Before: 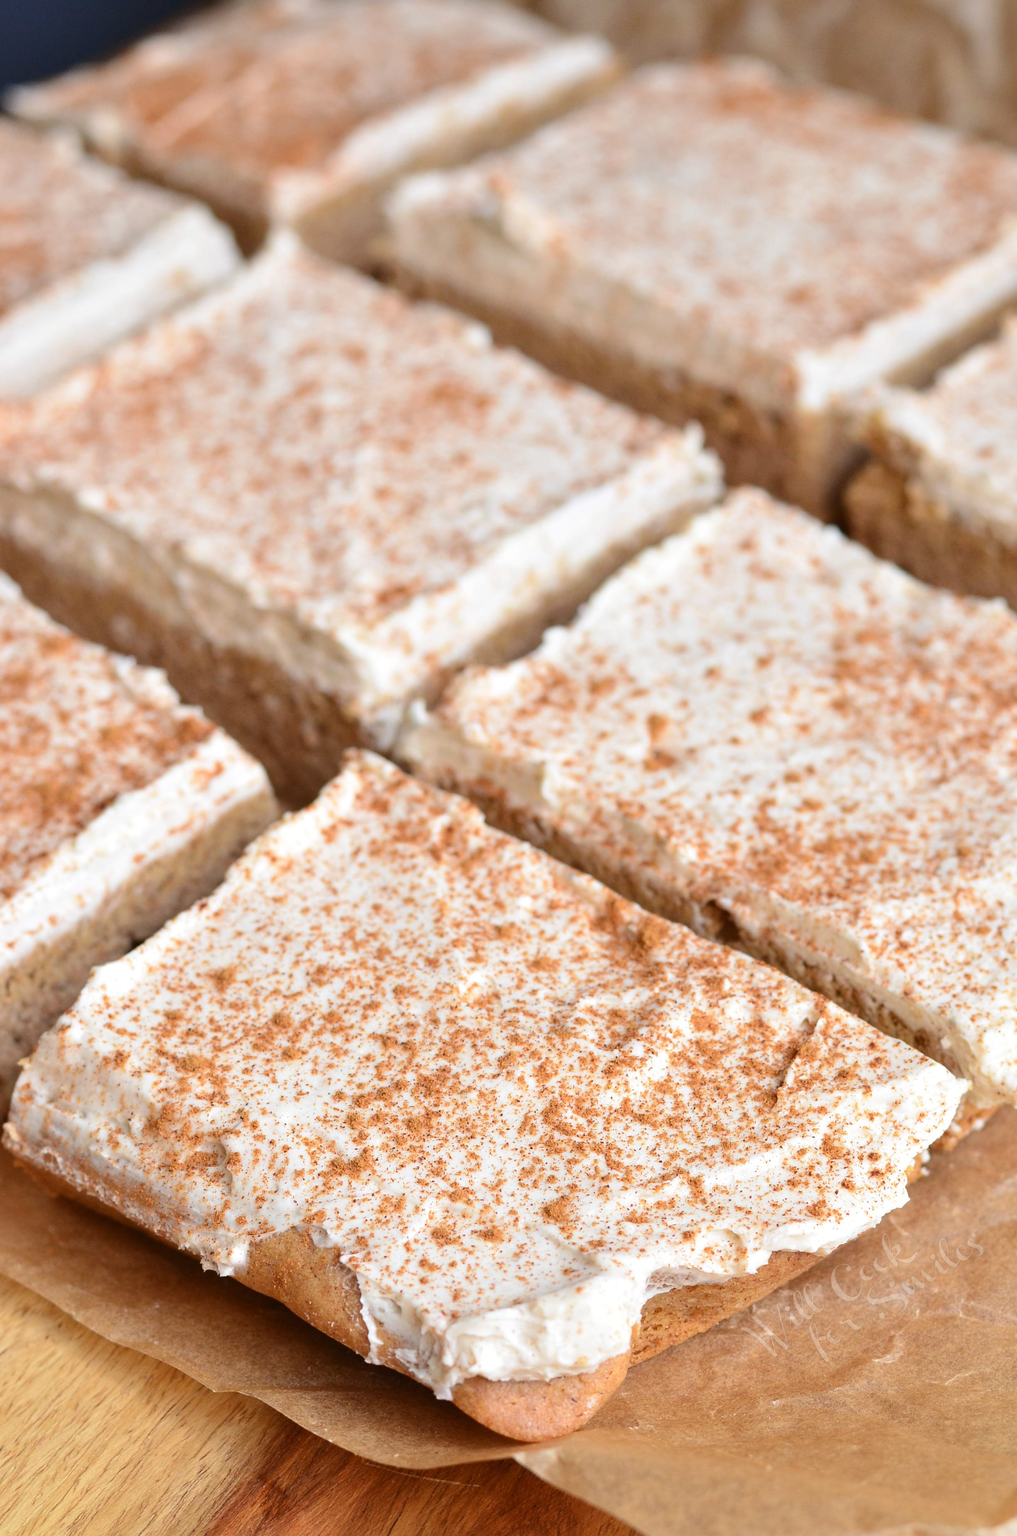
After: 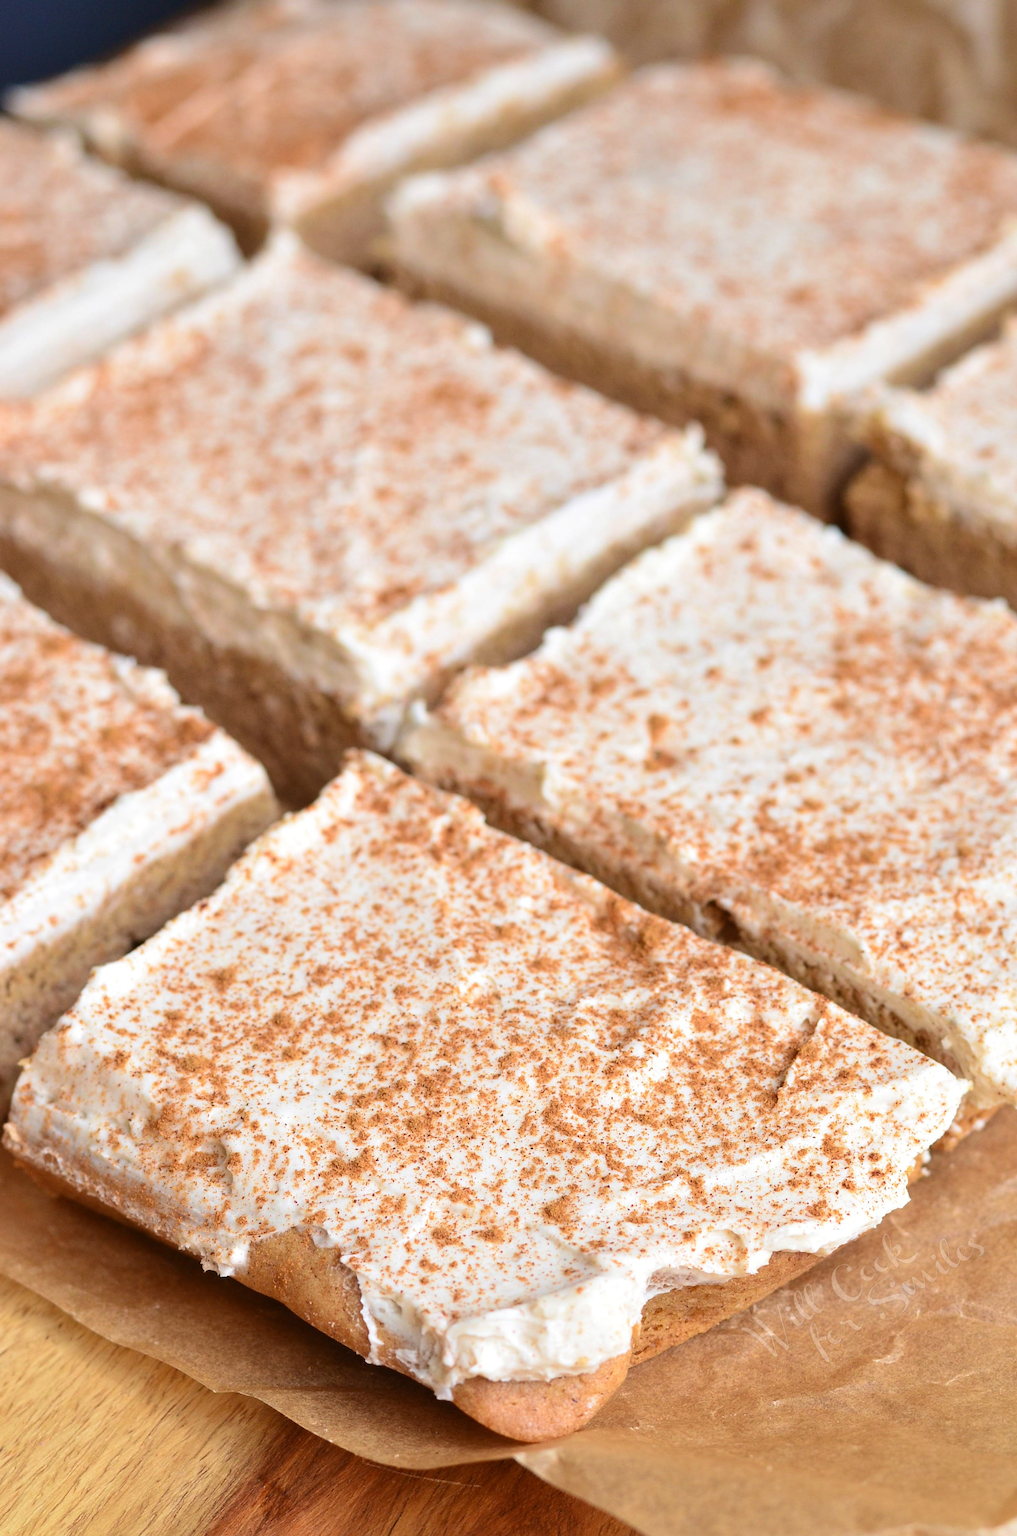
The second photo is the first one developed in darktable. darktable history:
velvia: strength 21.89%
